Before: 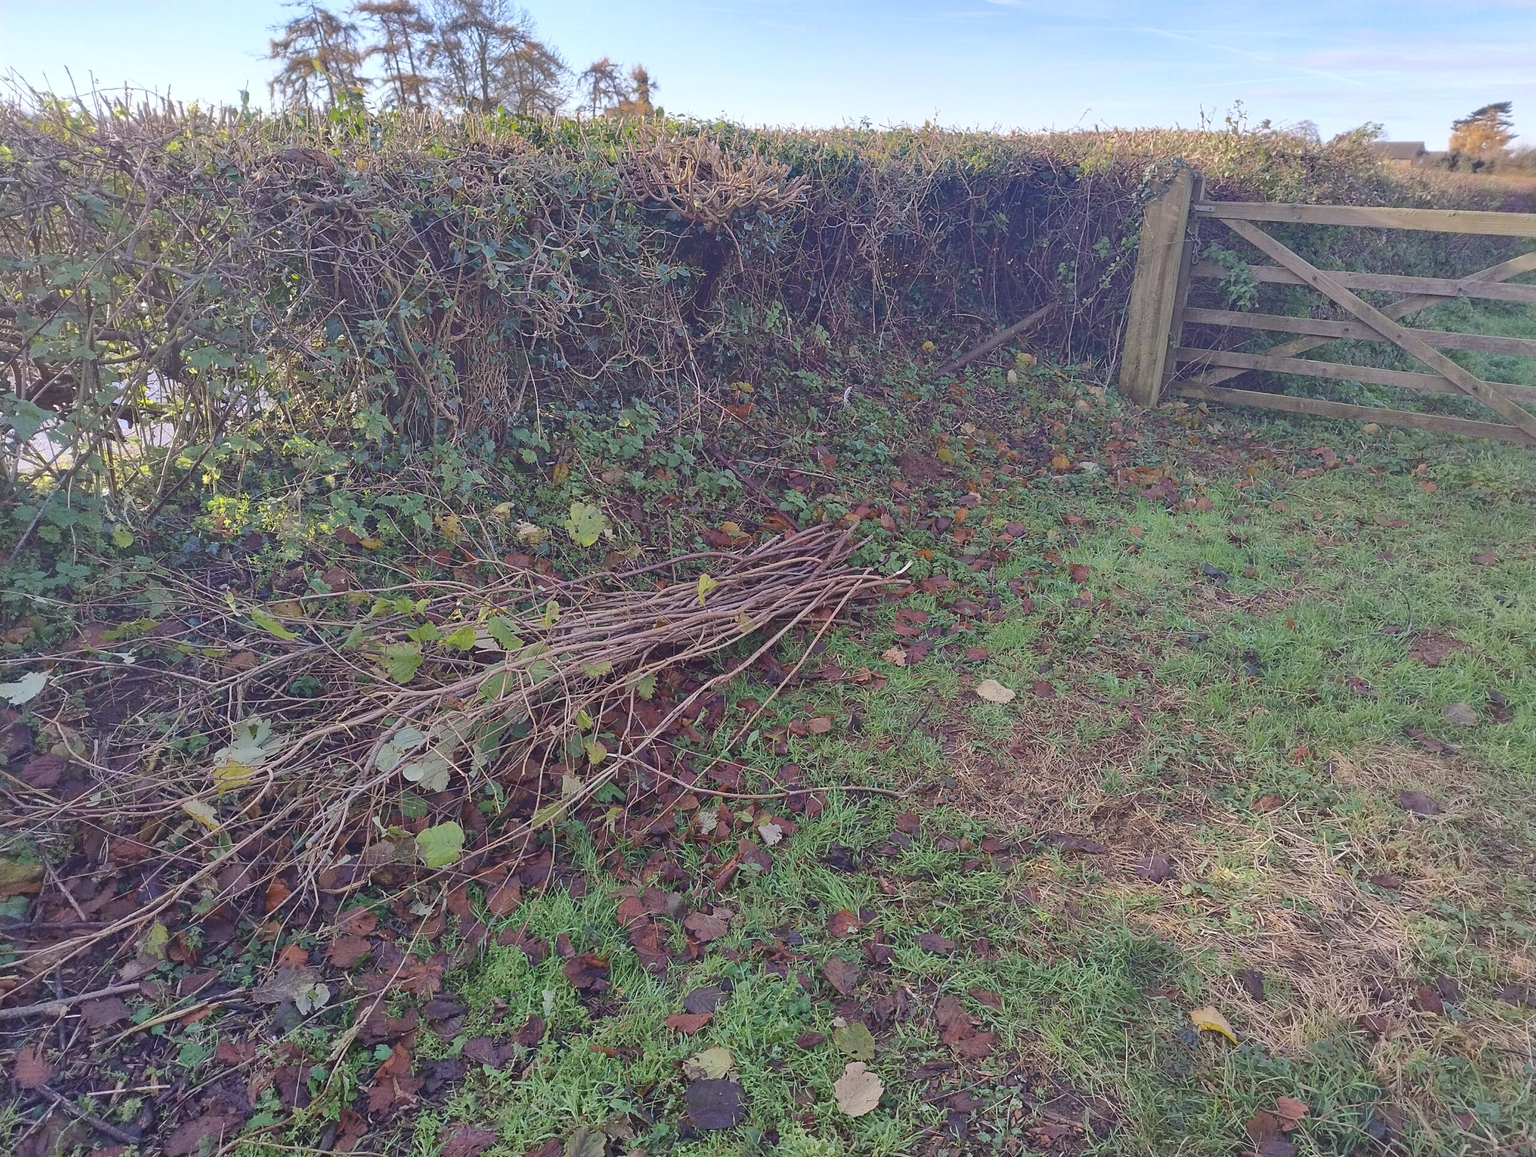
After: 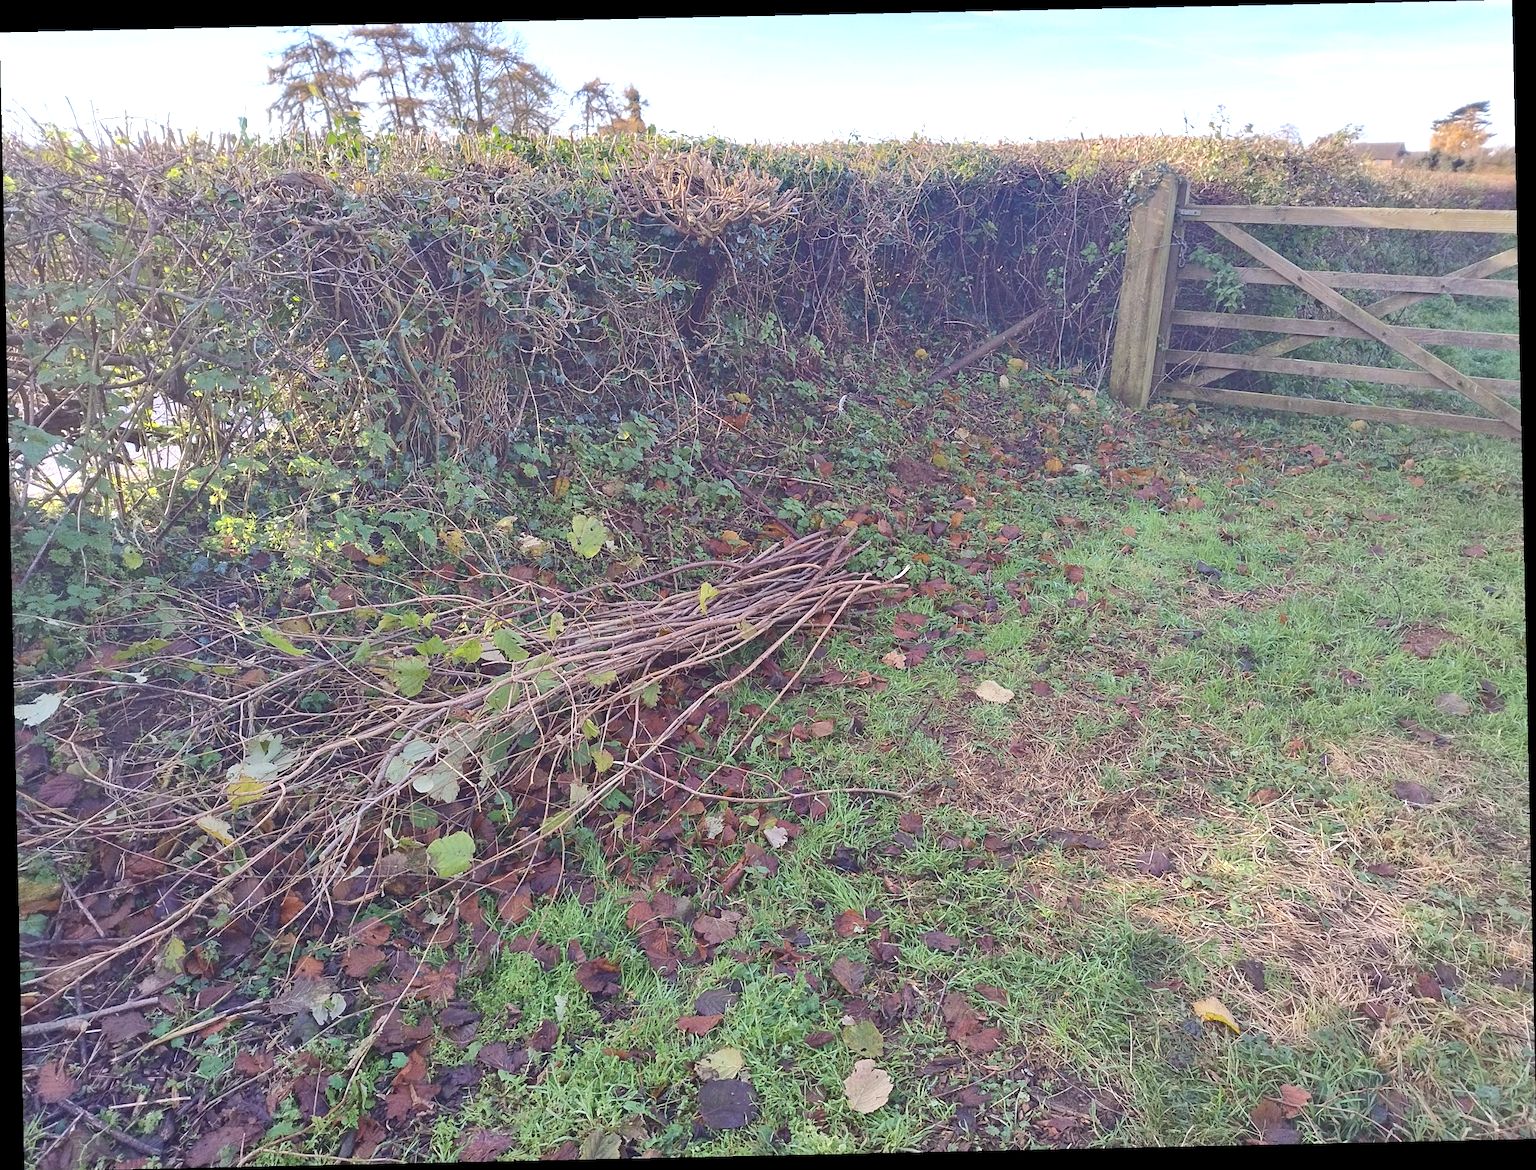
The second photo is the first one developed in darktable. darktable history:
rotate and perspective: rotation -1.24°, automatic cropping off
exposure: exposure 0.566 EV, compensate highlight preservation false
